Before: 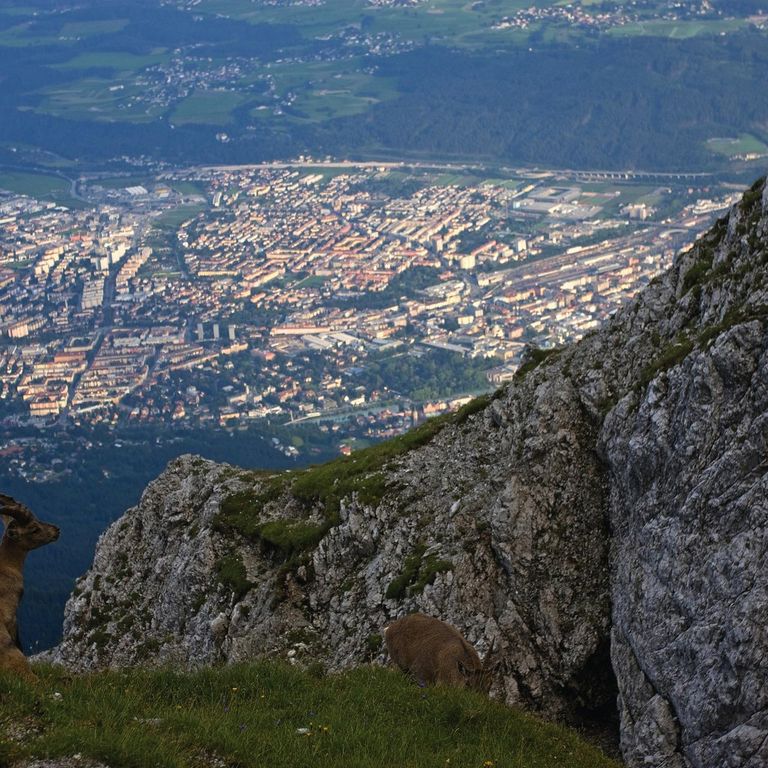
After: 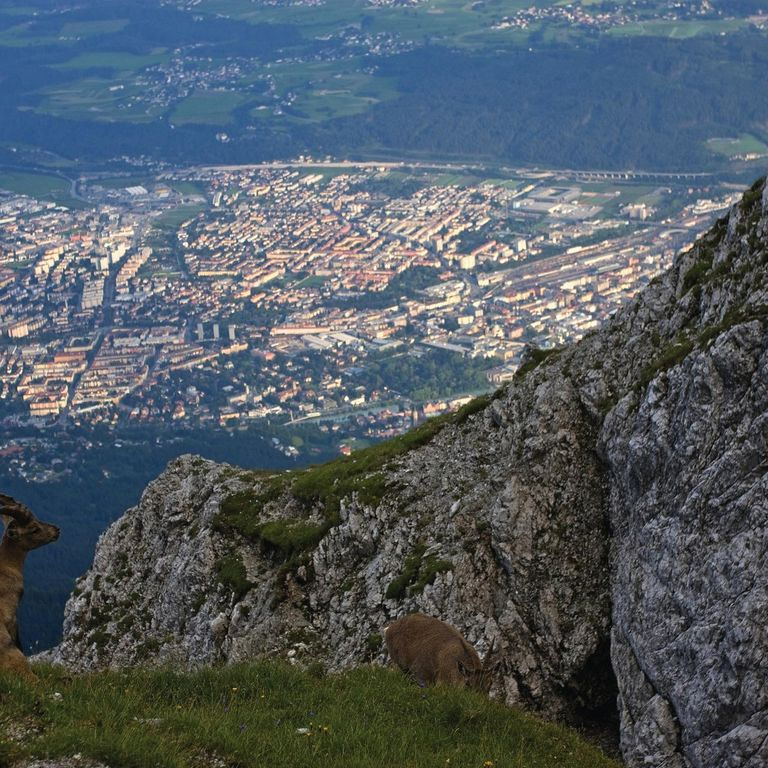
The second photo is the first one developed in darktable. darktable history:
shadows and highlights: shadows 32, highlights -32, soften with gaussian
color correction: highlights a* -0.137, highlights b* 0.137
